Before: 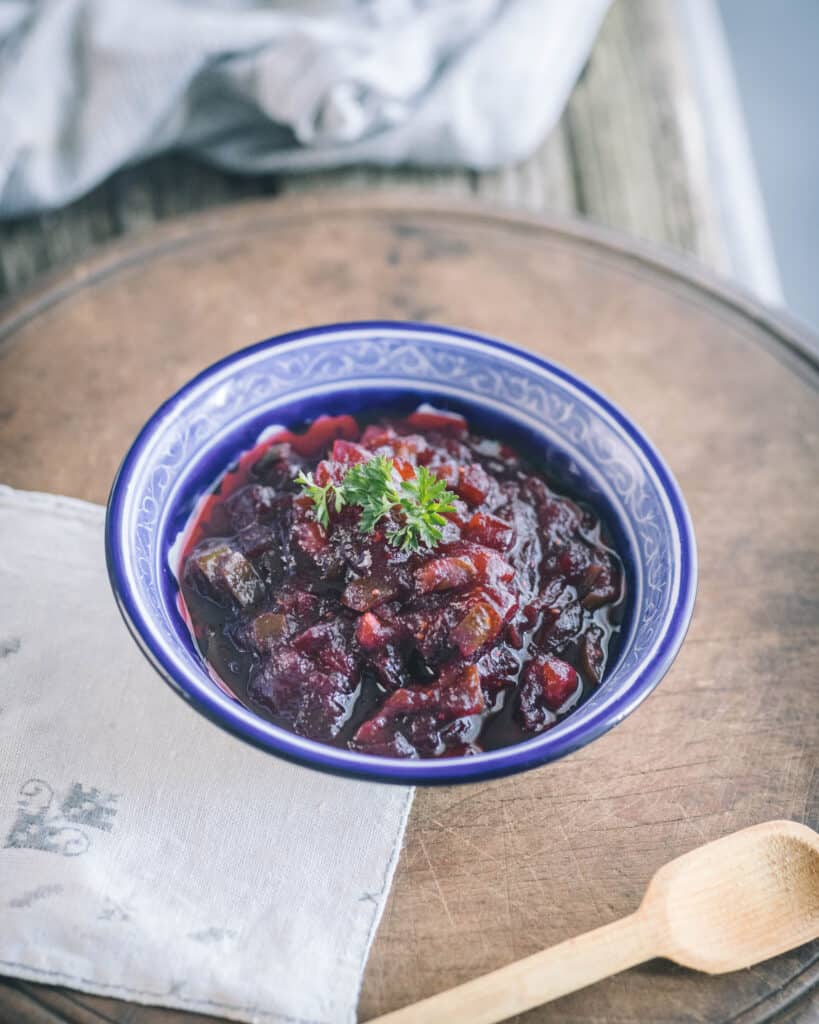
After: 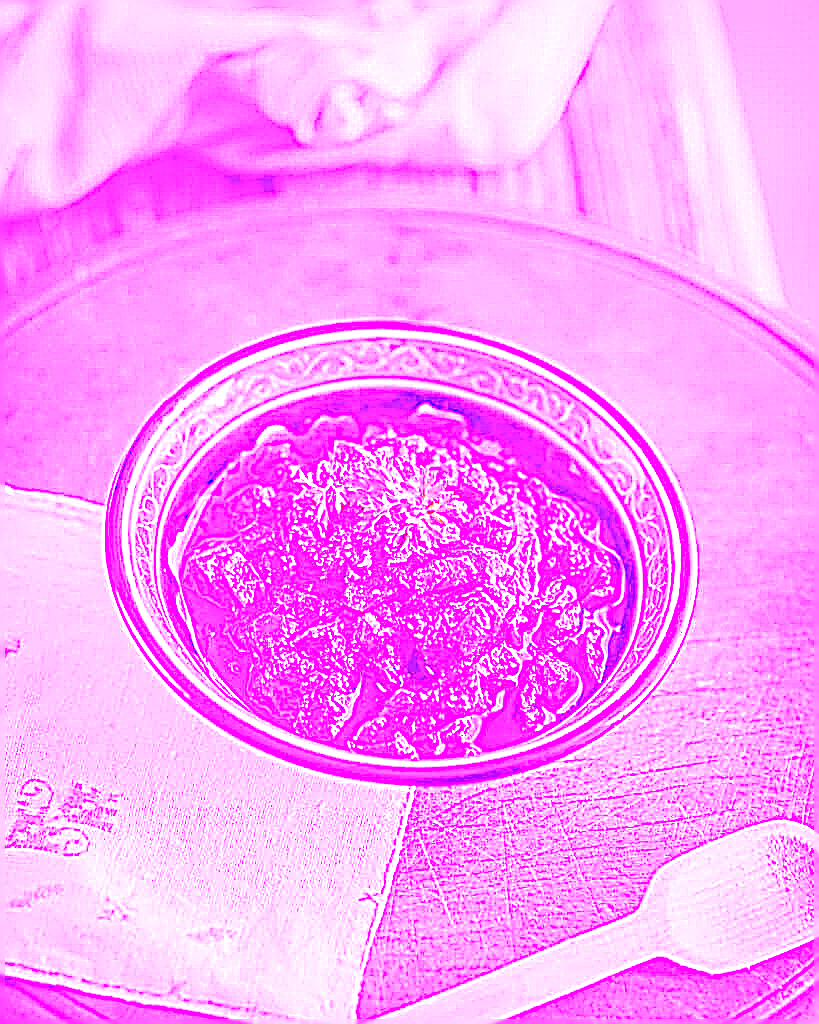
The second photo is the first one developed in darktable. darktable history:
white balance: red 8, blue 8
sharpen: on, module defaults
